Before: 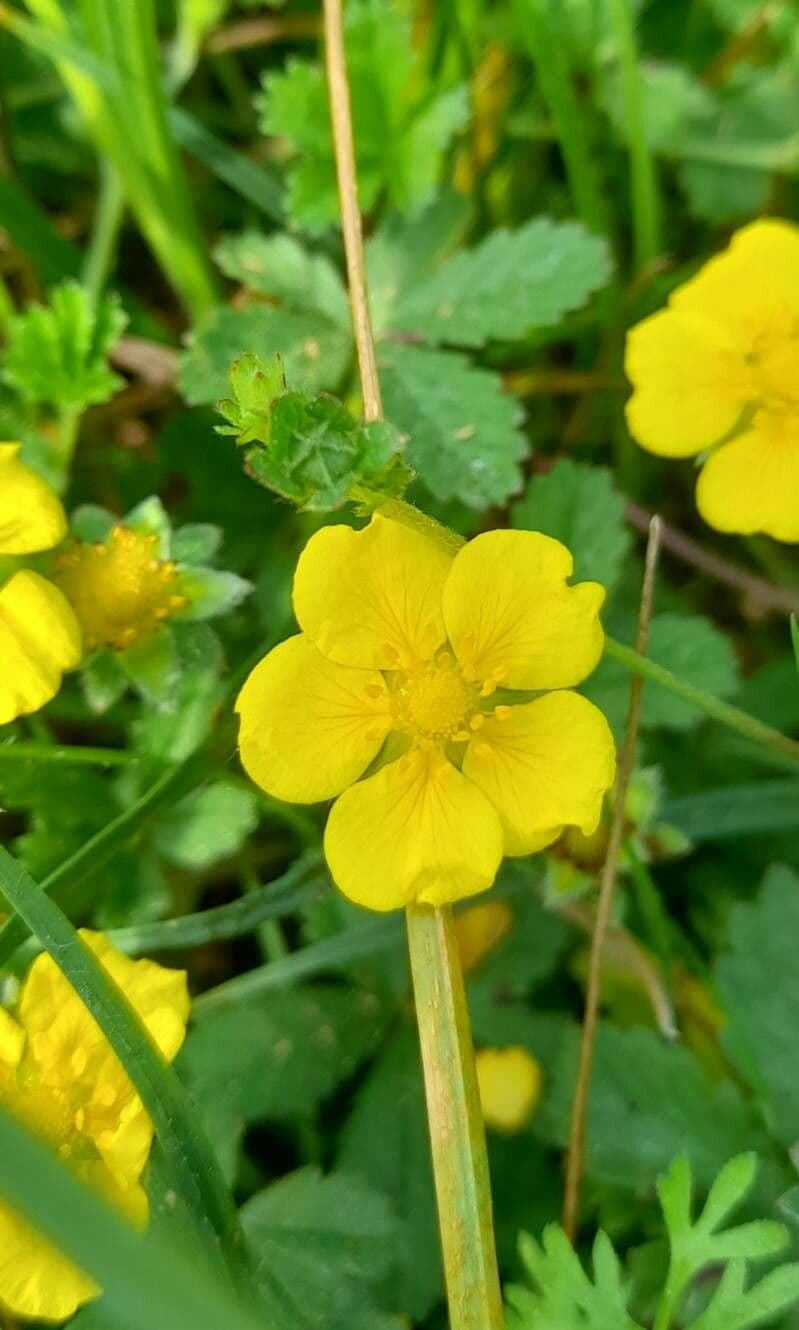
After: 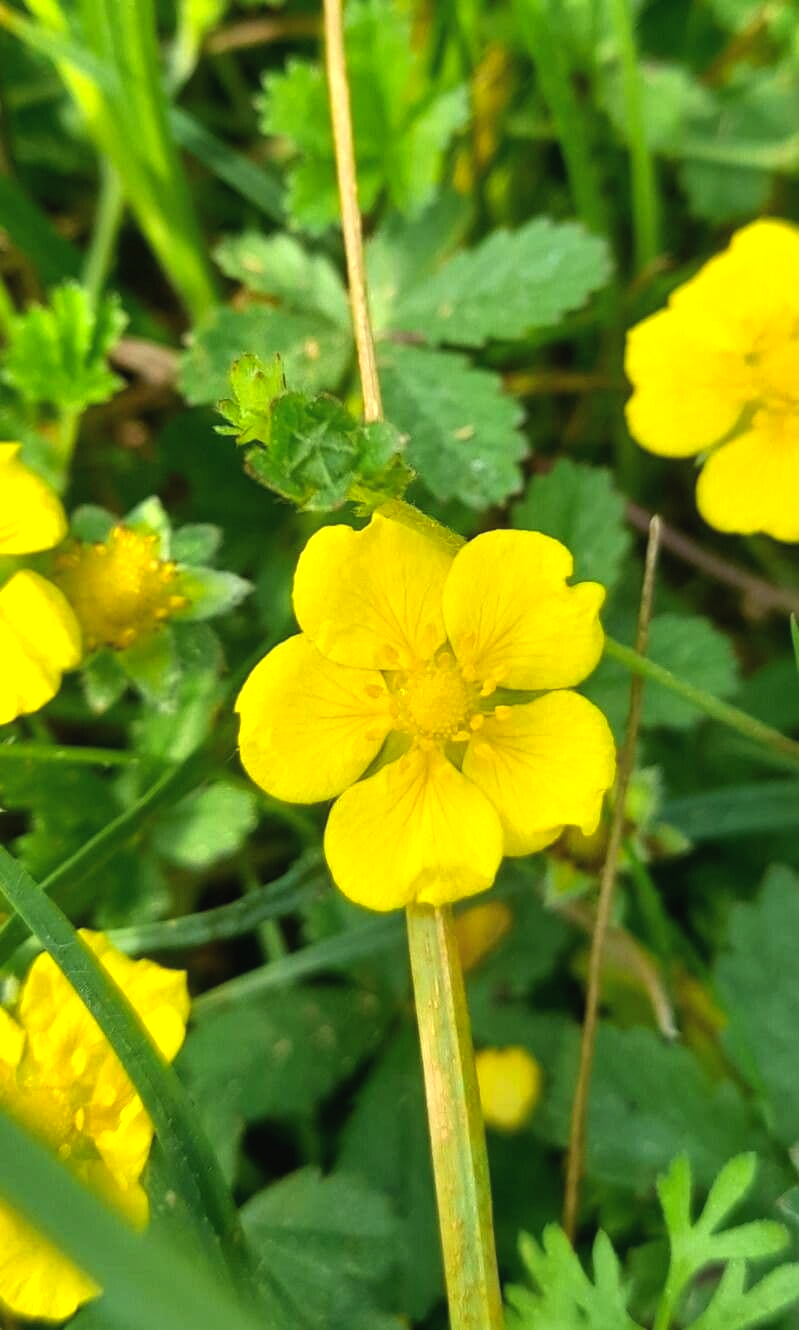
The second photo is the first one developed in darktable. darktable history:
color balance rgb: highlights gain › chroma 2.035%, highlights gain › hue 71.41°, global offset › luminance 0.494%, global offset › hue 169.14°, perceptual saturation grading › global saturation -3.957%, perceptual saturation grading › shadows -2.685%, global vibrance 24.976%, contrast 20.147%
